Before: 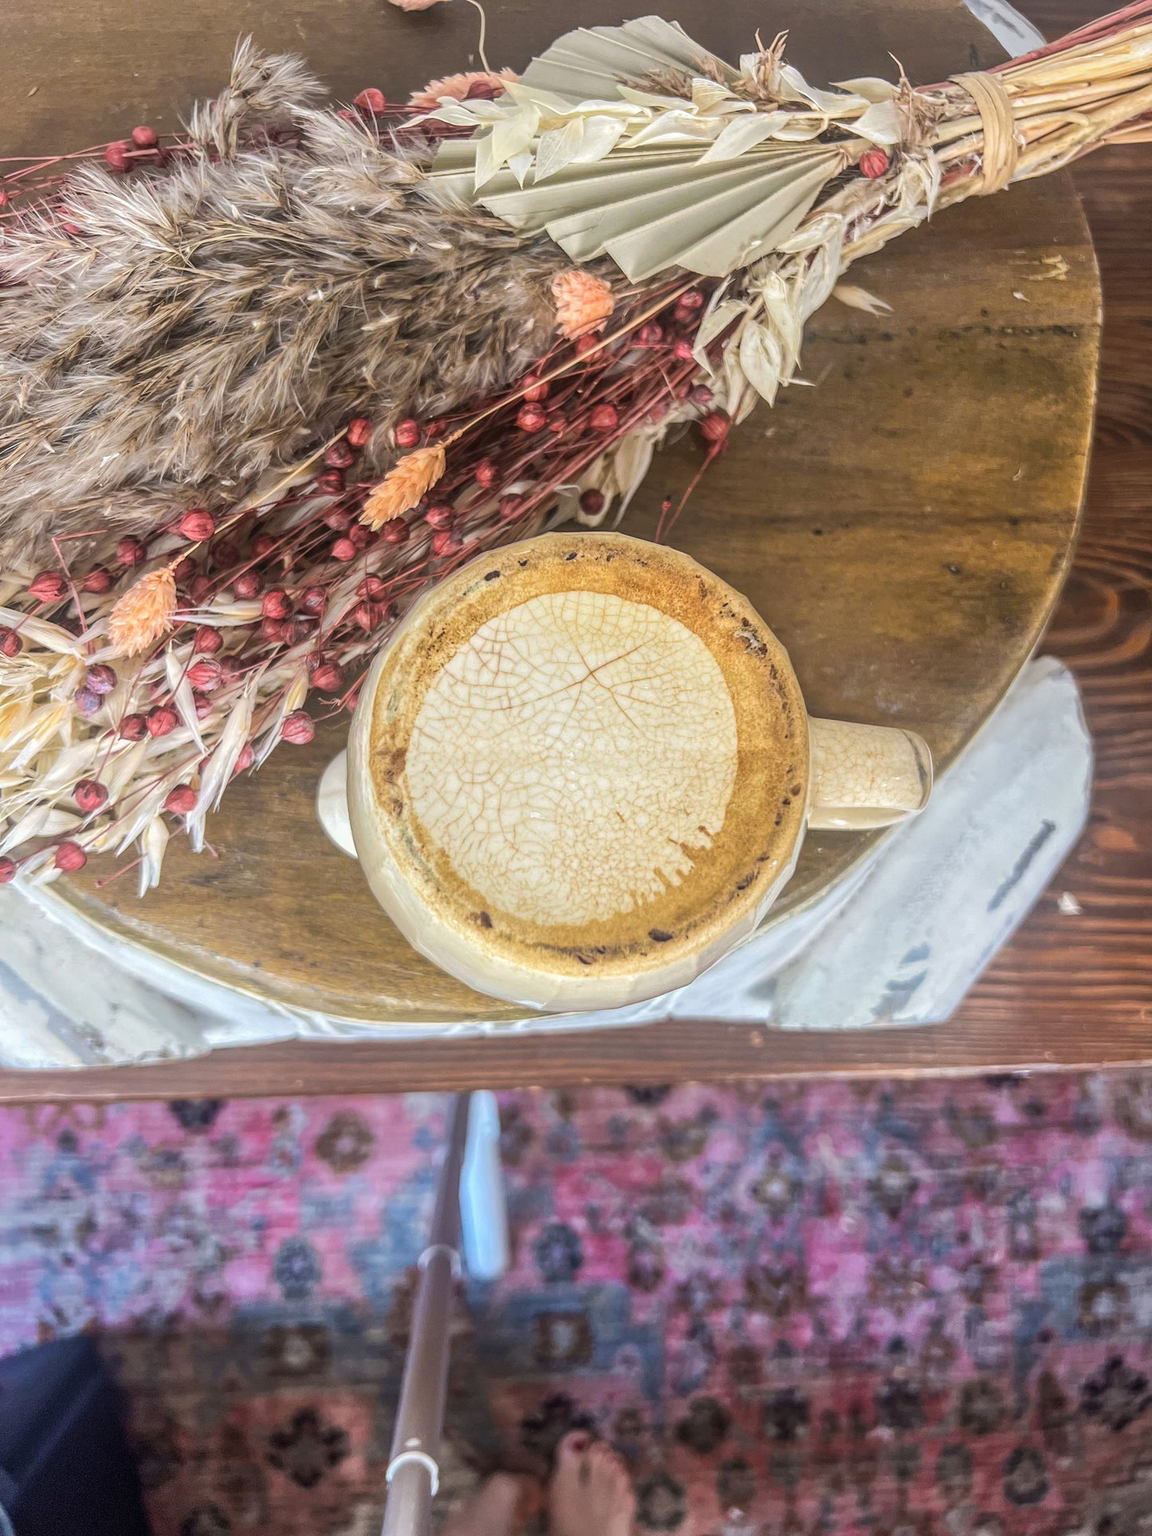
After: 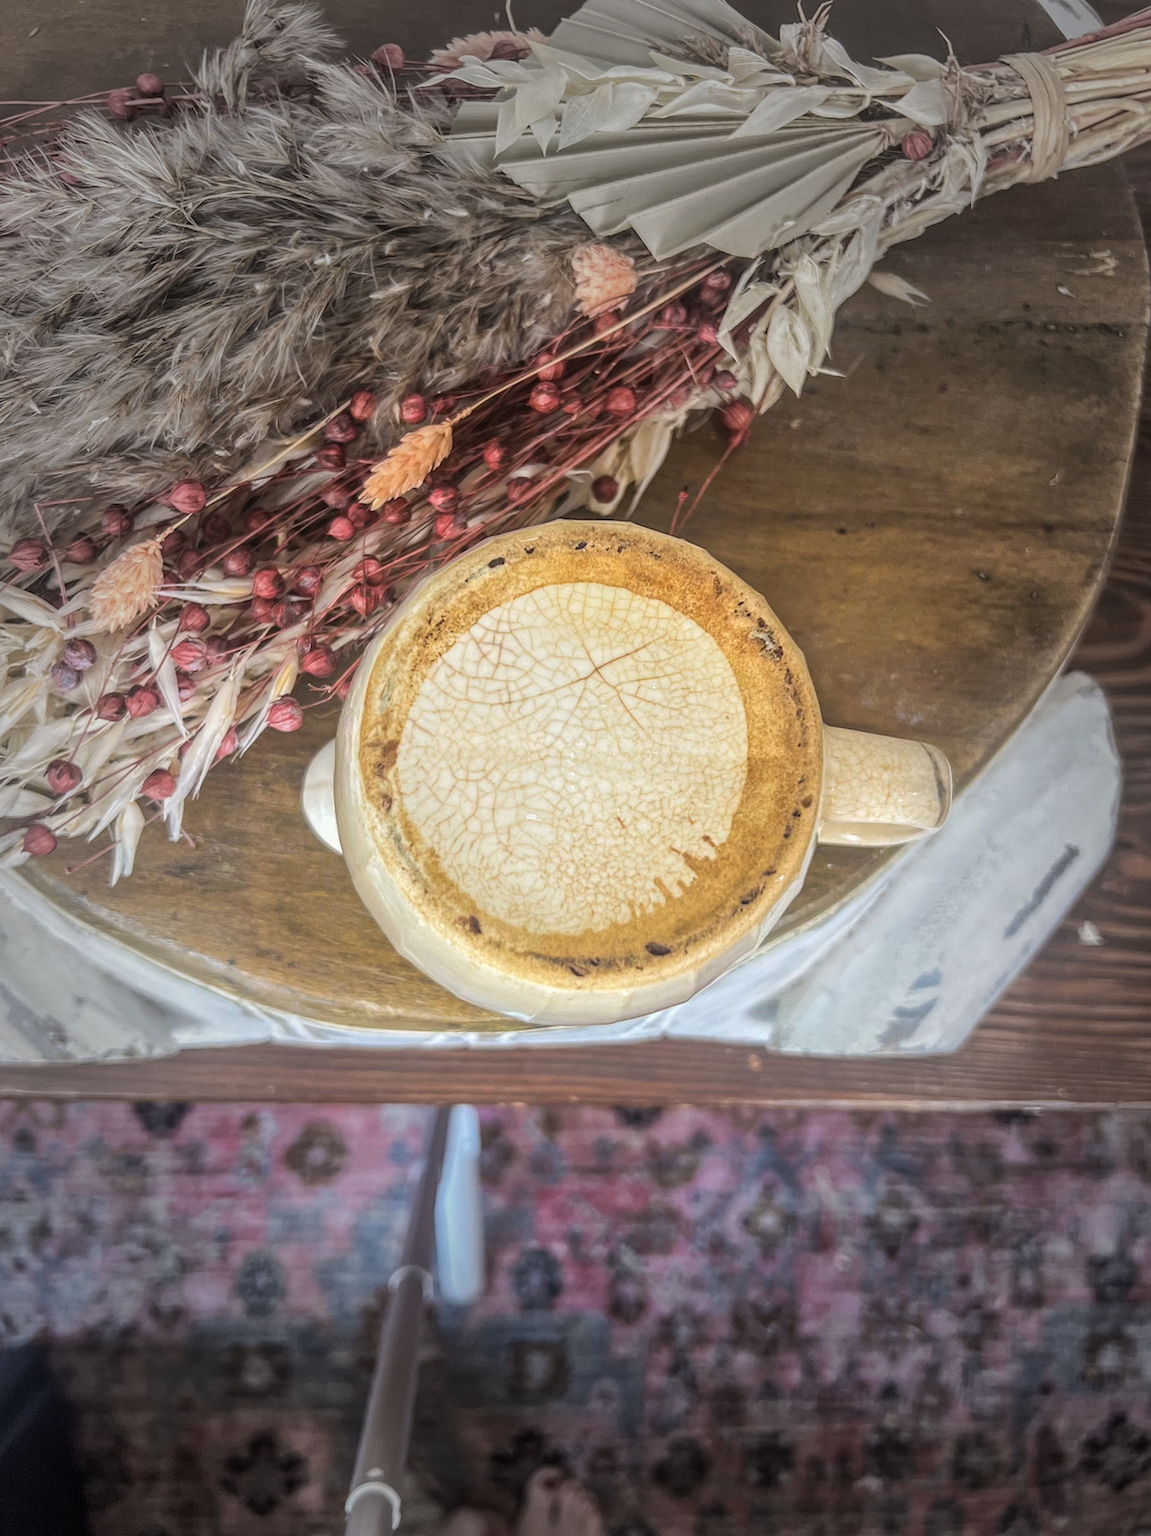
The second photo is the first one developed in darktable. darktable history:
vignetting: fall-off start 40%, fall-off radius 40%
crop and rotate: angle -2.38°
